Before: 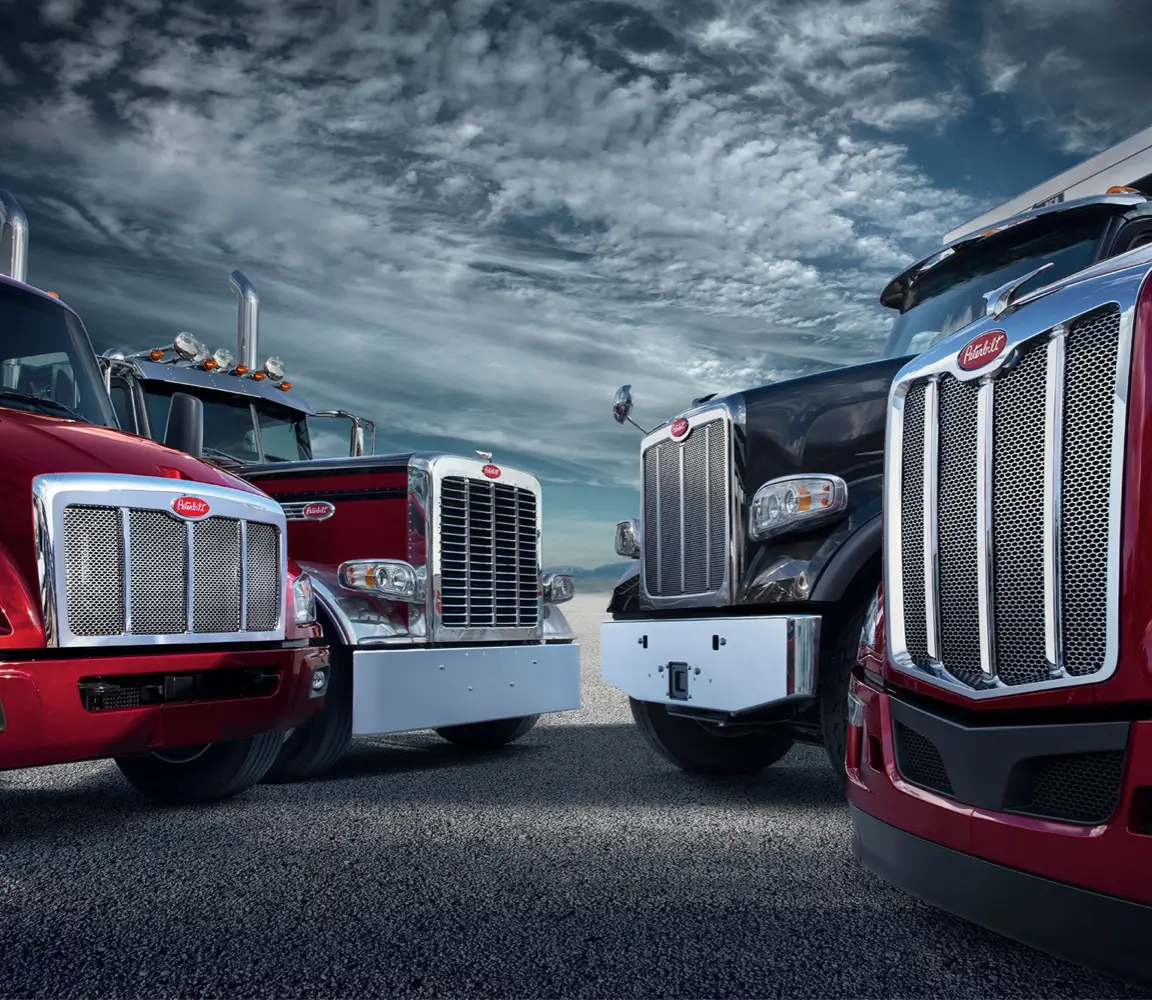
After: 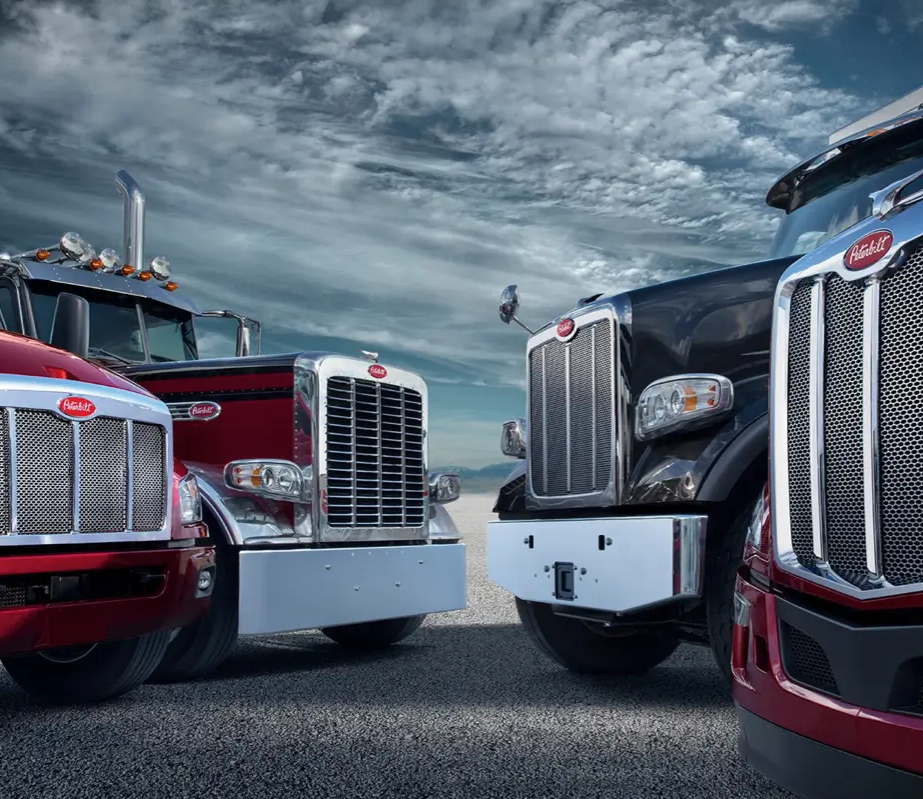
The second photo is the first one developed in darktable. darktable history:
crop and rotate: left 9.981%, top 10.07%, right 9.847%, bottom 10.009%
